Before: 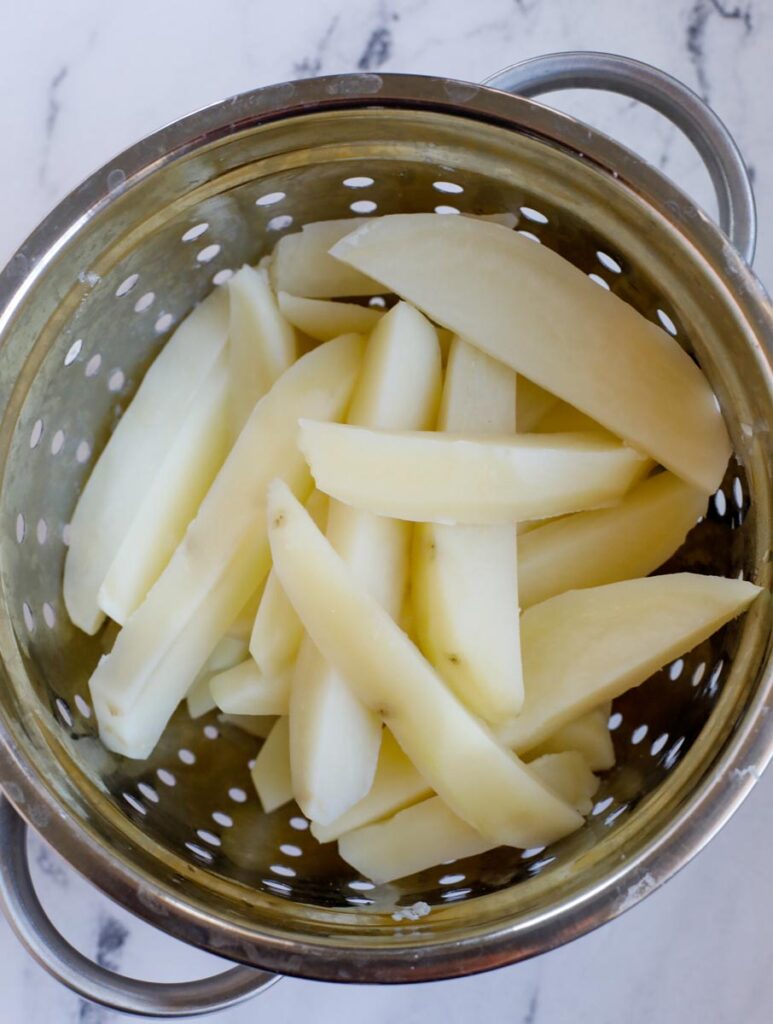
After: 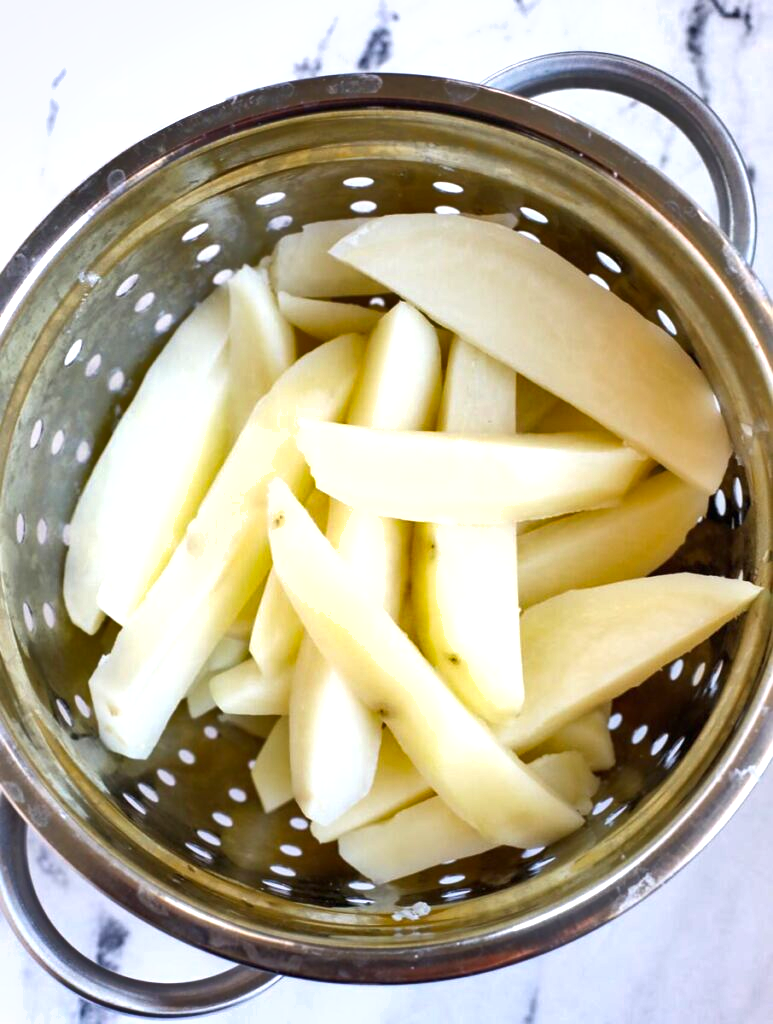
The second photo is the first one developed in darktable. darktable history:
exposure: black level correction 0, exposure 0.949 EV, compensate exposure bias true, compensate highlight preservation false
color zones: curves: ch0 [(0, 0.5) (0.143, 0.5) (0.286, 0.5) (0.429, 0.495) (0.571, 0.437) (0.714, 0.44) (0.857, 0.496) (1, 0.5)]
shadows and highlights: soften with gaussian
